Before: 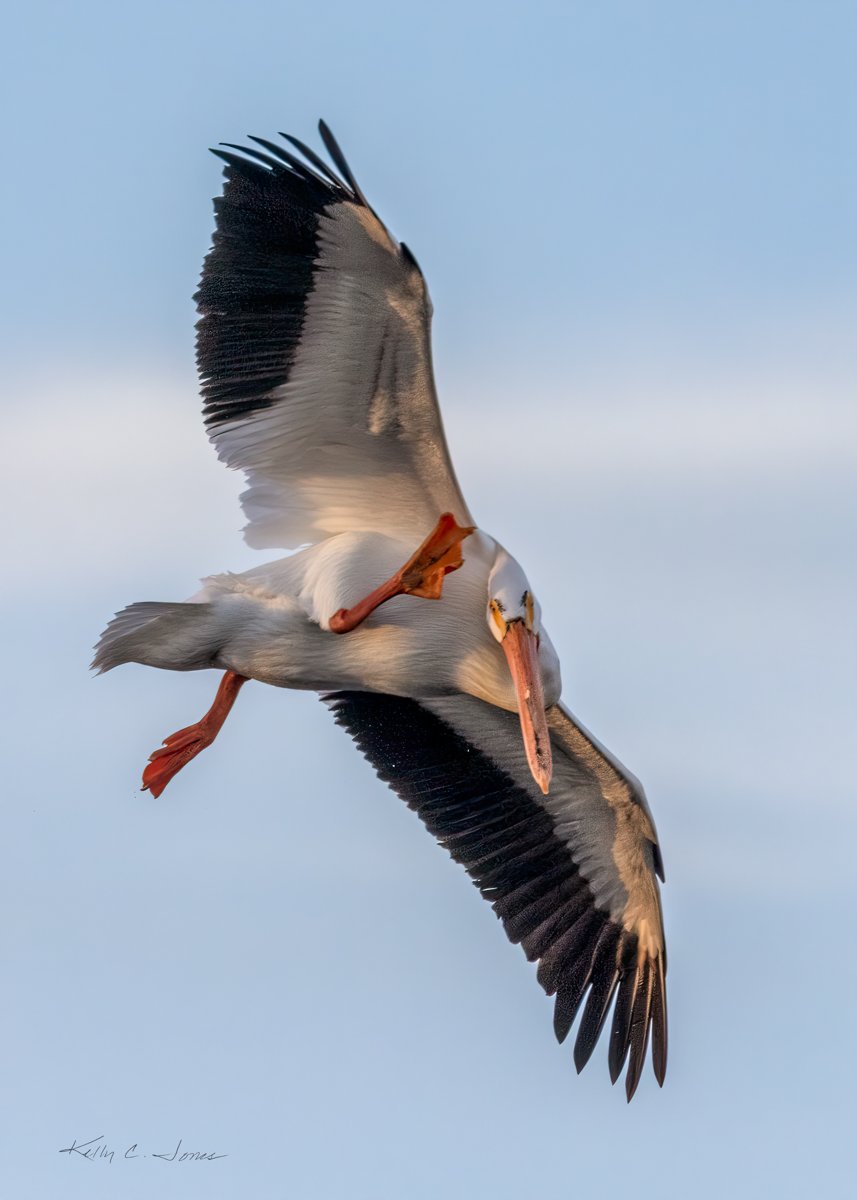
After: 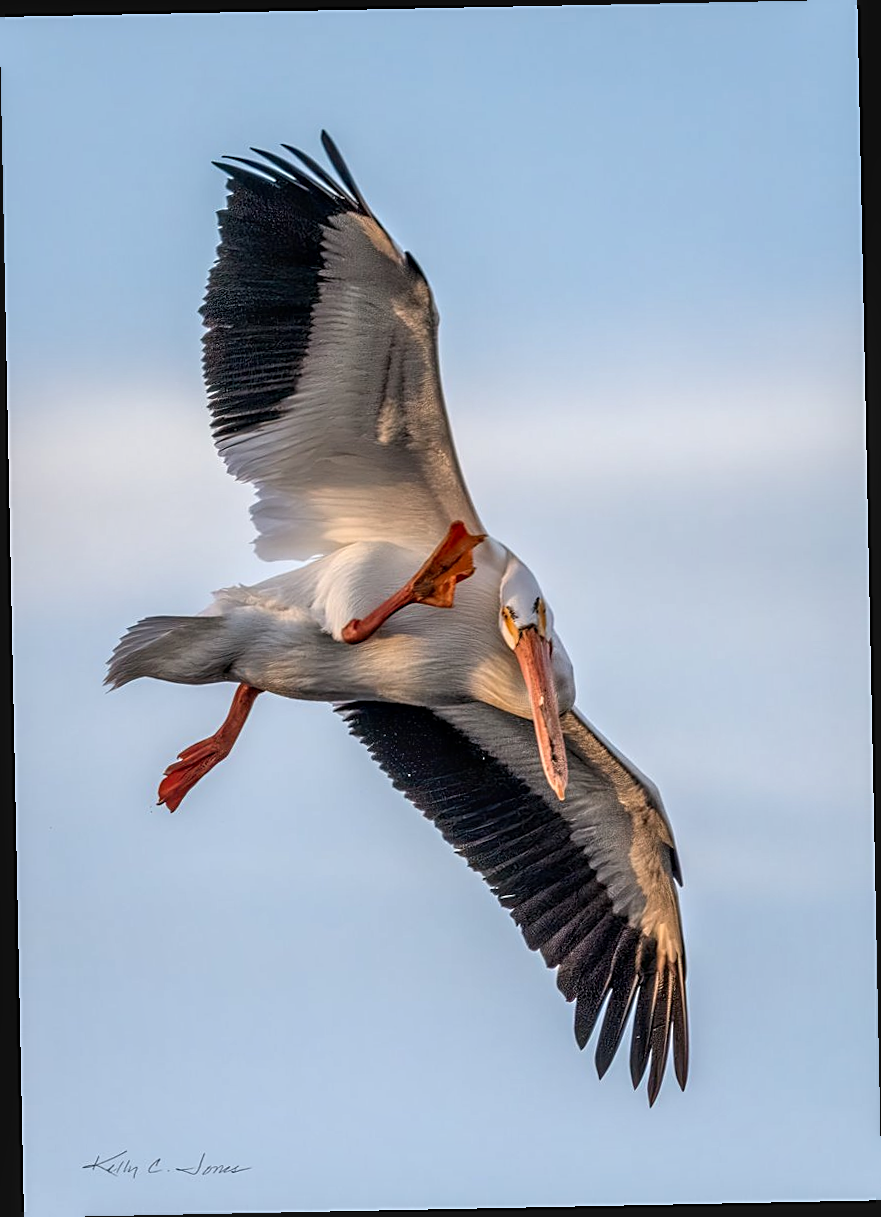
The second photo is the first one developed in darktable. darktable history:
rotate and perspective: rotation -1.17°, automatic cropping off
local contrast: on, module defaults
exposure: exposure 0.2 EV, compensate highlight preservation false
sharpen: on, module defaults
